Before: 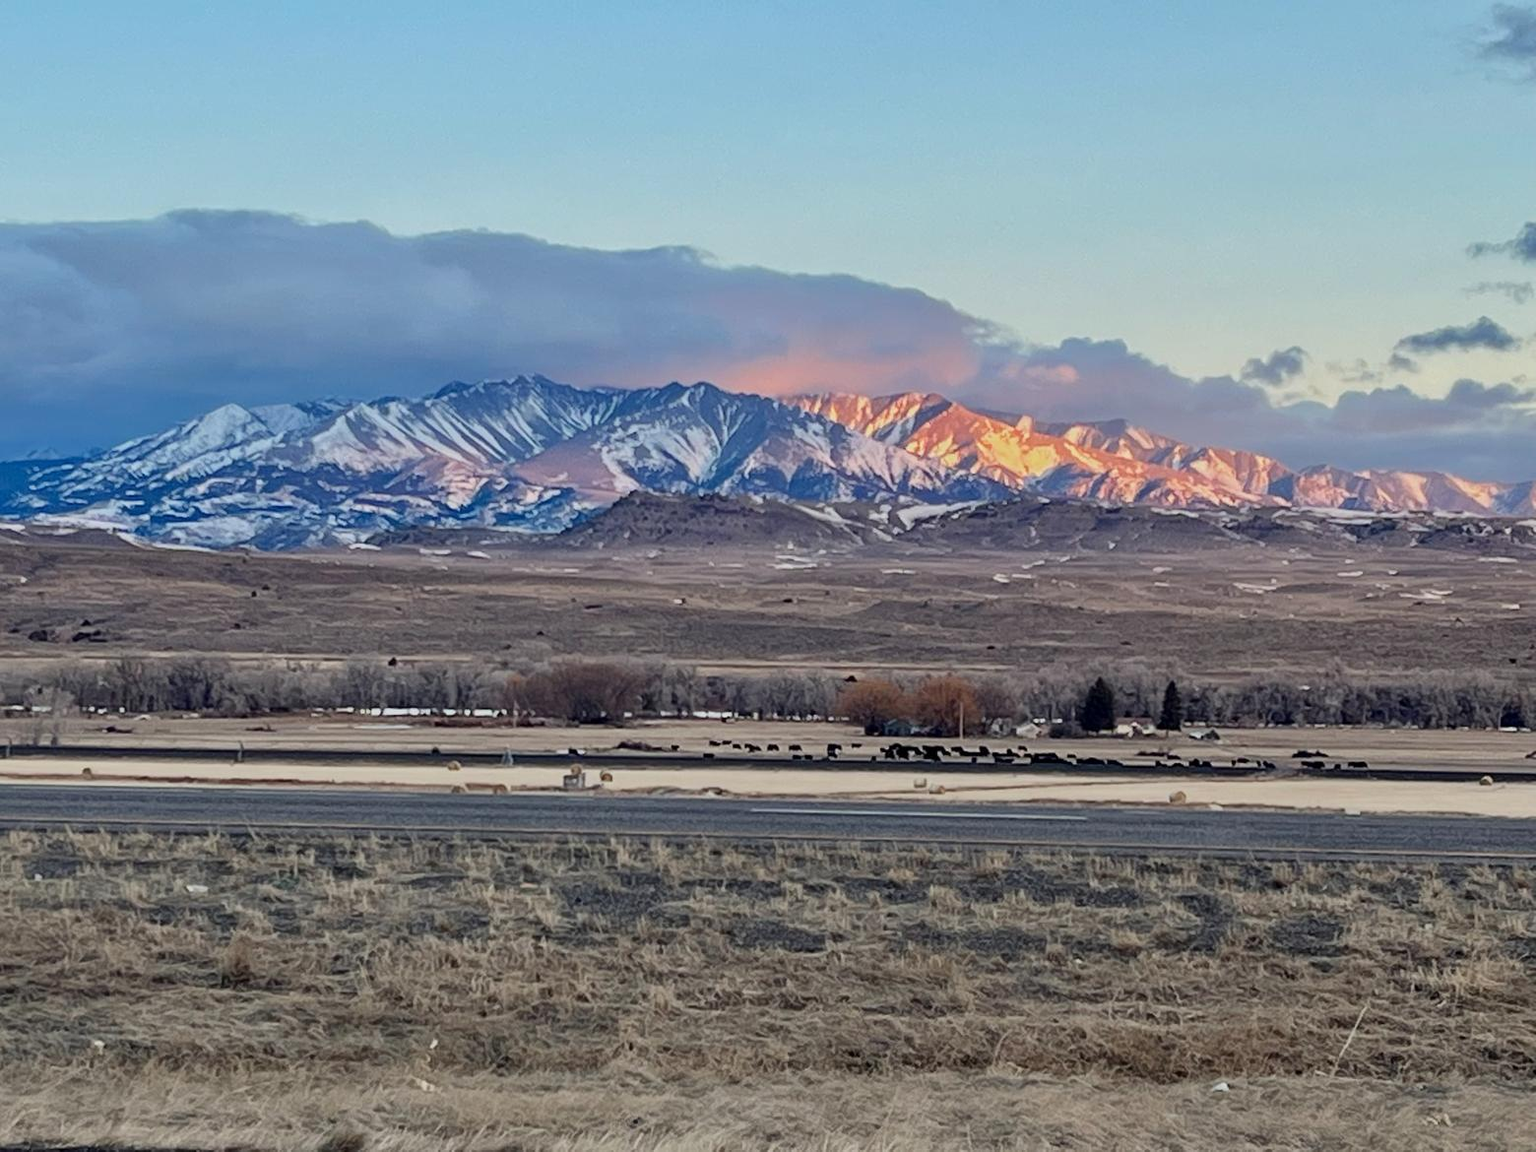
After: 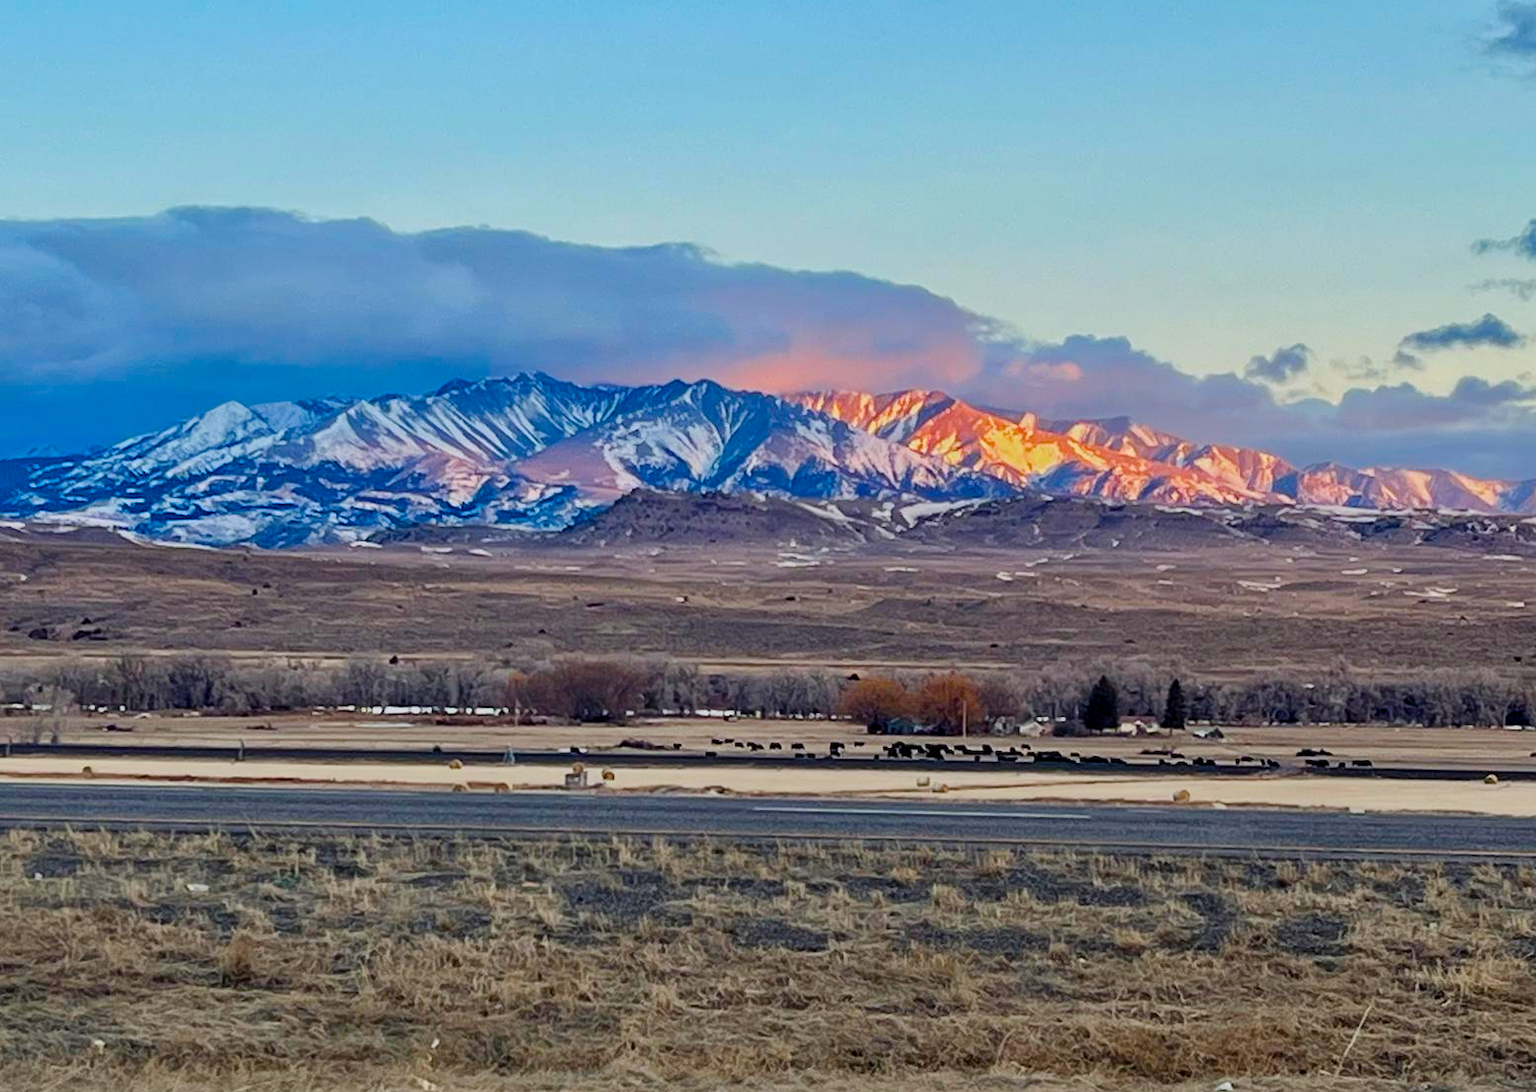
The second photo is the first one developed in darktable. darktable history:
crop: top 0.38%, right 0.257%, bottom 5.068%
color balance rgb: shadows lift › luminance -19.848%, perceptual saturation grading › global saturation 40.241%, perceptual saturation grading › highlights -25.106%, perceptual saturation grading › mid-tones 34.406%, perceptual saturation grading › shadows 35.785%, global vibrance 20%
